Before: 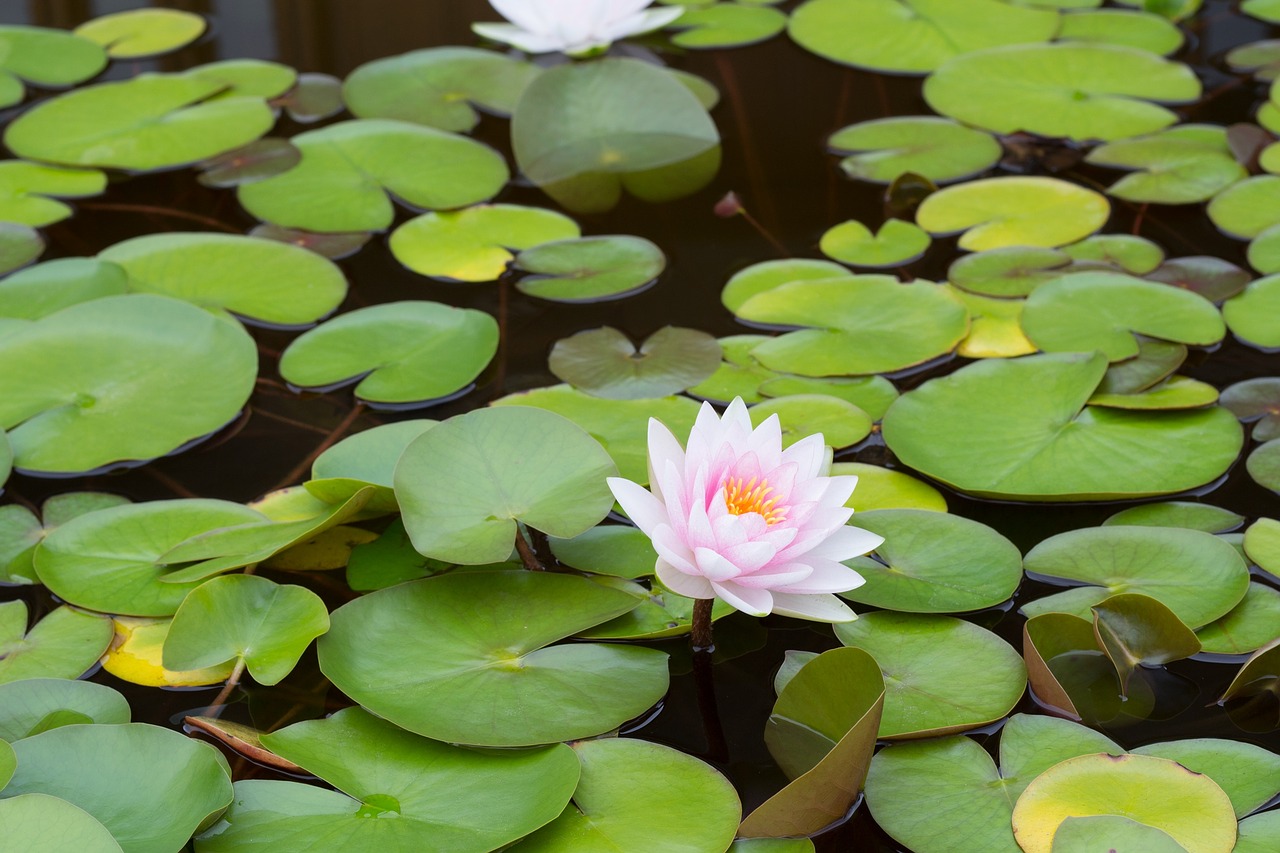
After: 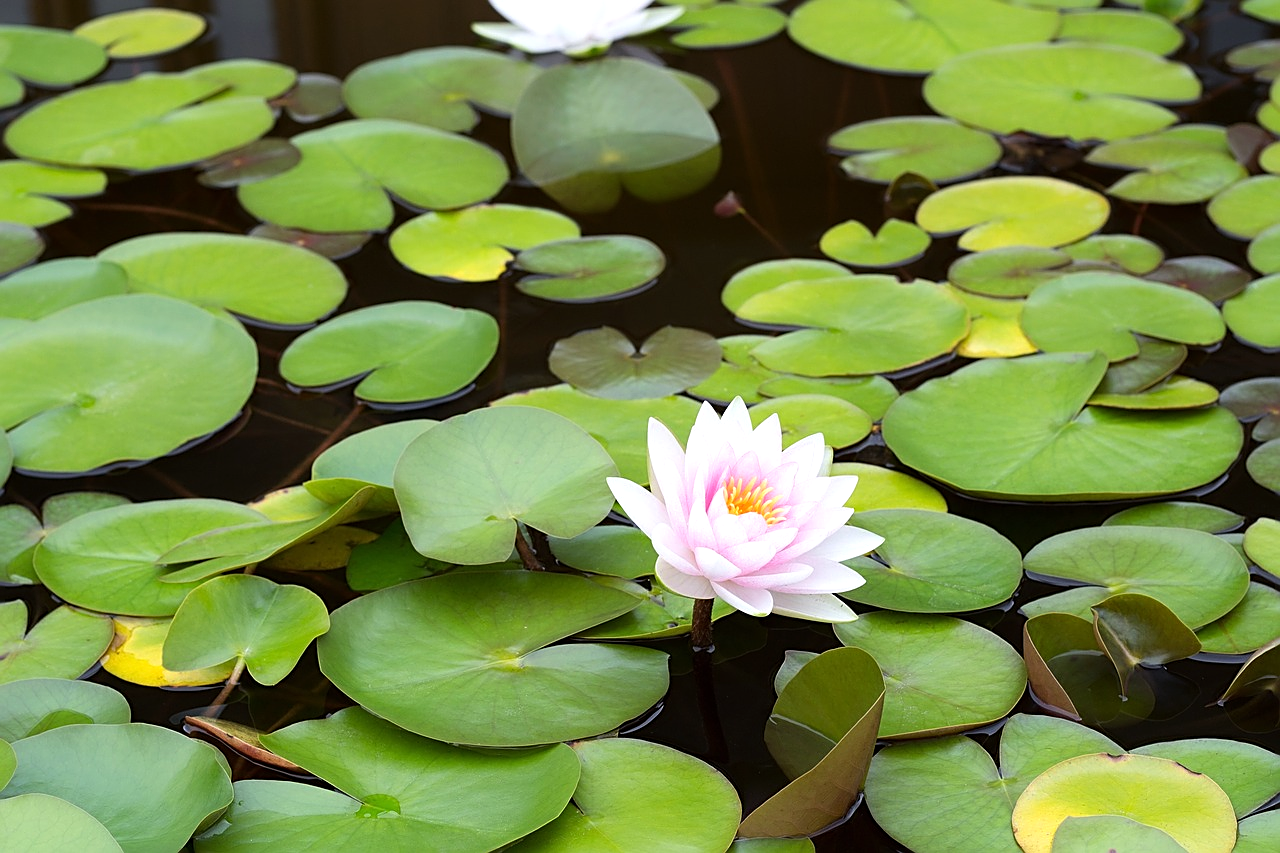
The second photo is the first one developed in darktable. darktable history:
tone equalizer: -8 EV -0.393 EV, -7 EV -0.376 EV, -6 EV -0.351 EV, -5 EV -0.21 EV, -3 EV 0.232 EV, -2 EV 0.336 EV, -1 EV 0.414 EV, +0 EV 0.424 EV, smoothing diameter 2.21%, edges refinement/feathering 20.43, mask exposure compensation -1.57 EV, filter diffusion 5
sharpen: on, module defaults
